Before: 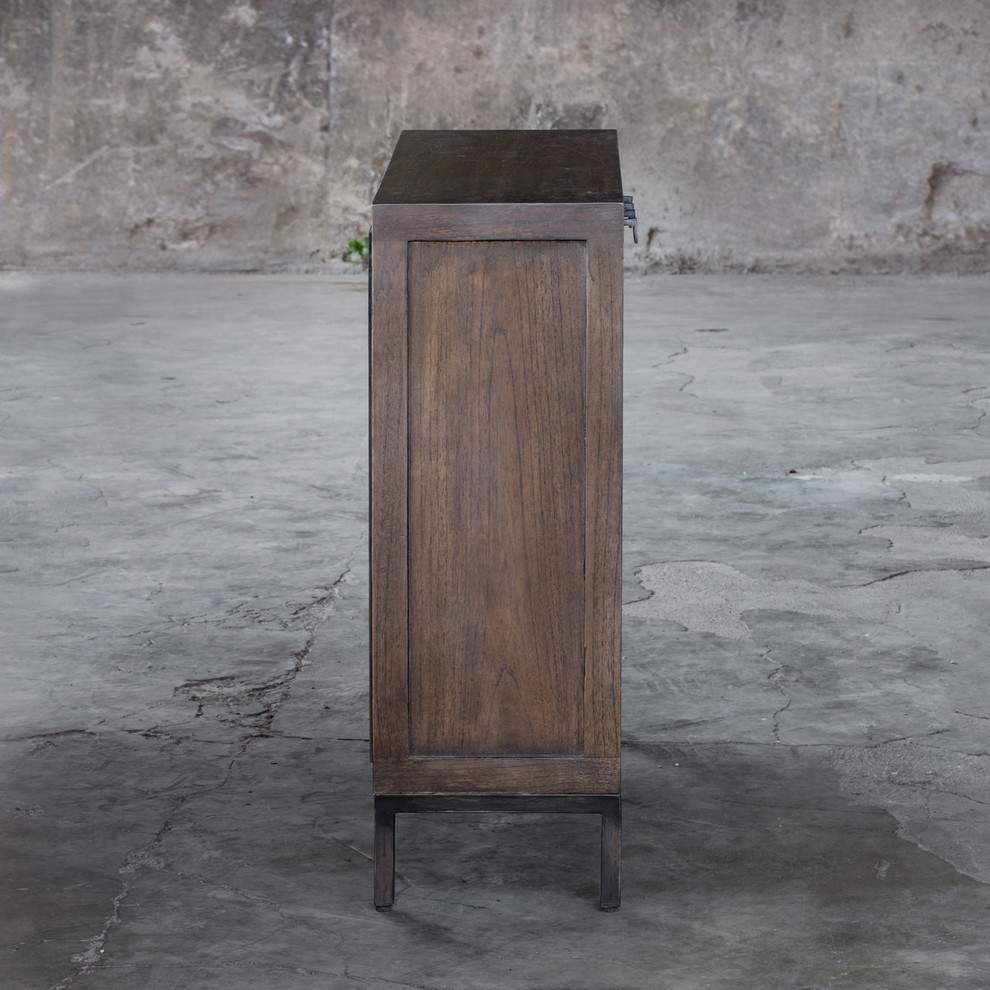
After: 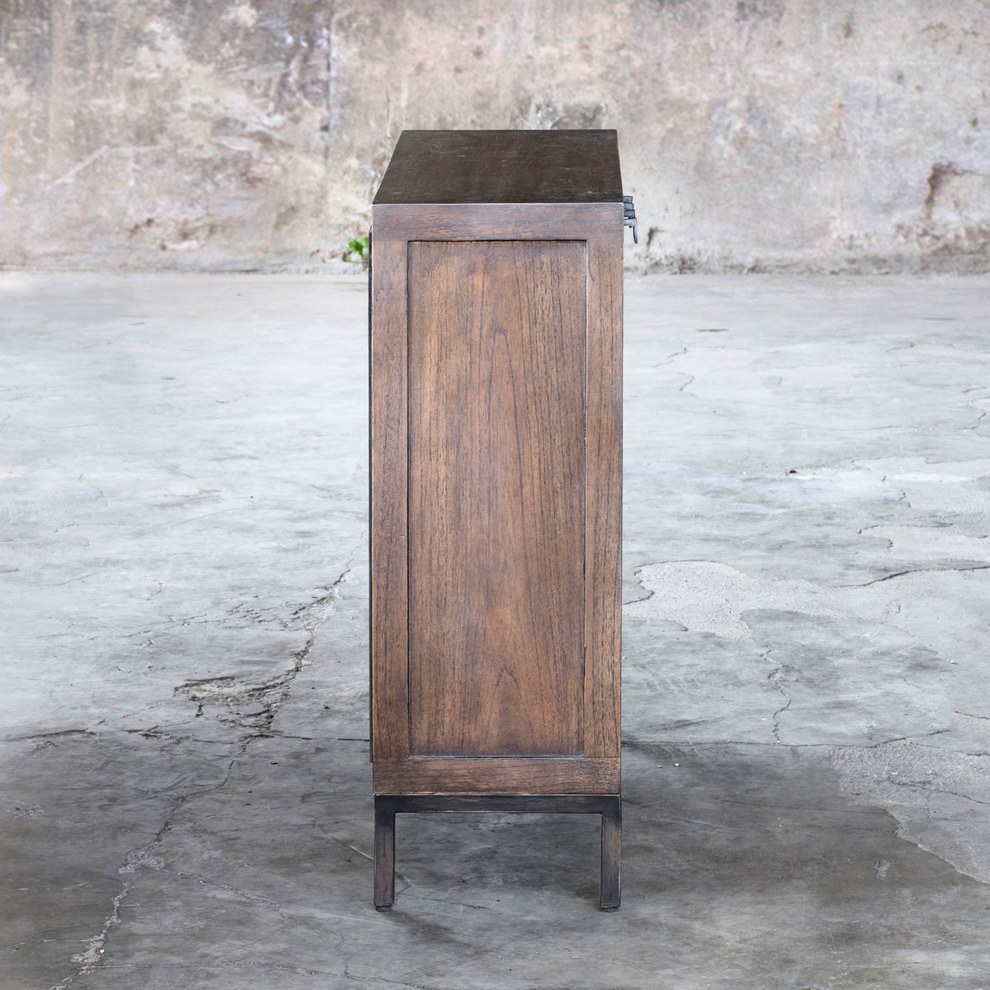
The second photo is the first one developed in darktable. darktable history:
contrast brightness saturation: contrast 0.201, brightness 0.164, saturation 0.221
exposure: exposure 0.607 EV, compensate exposure bias true, compensate highlight preservation false
